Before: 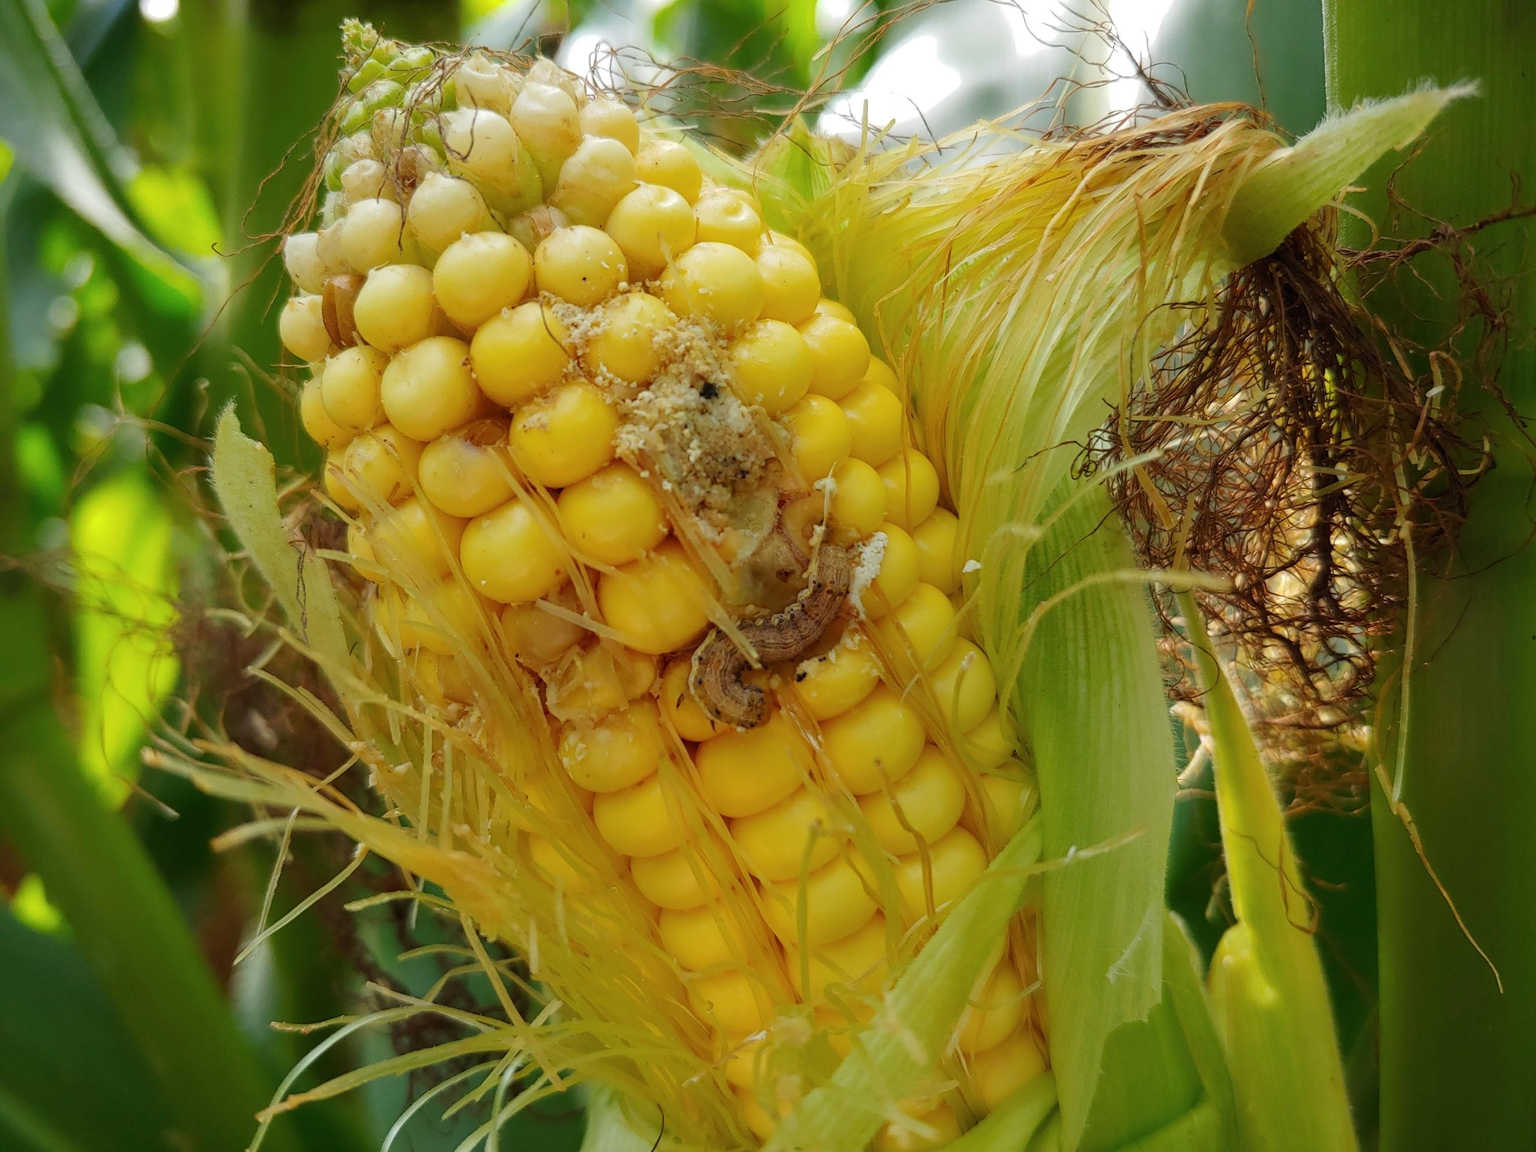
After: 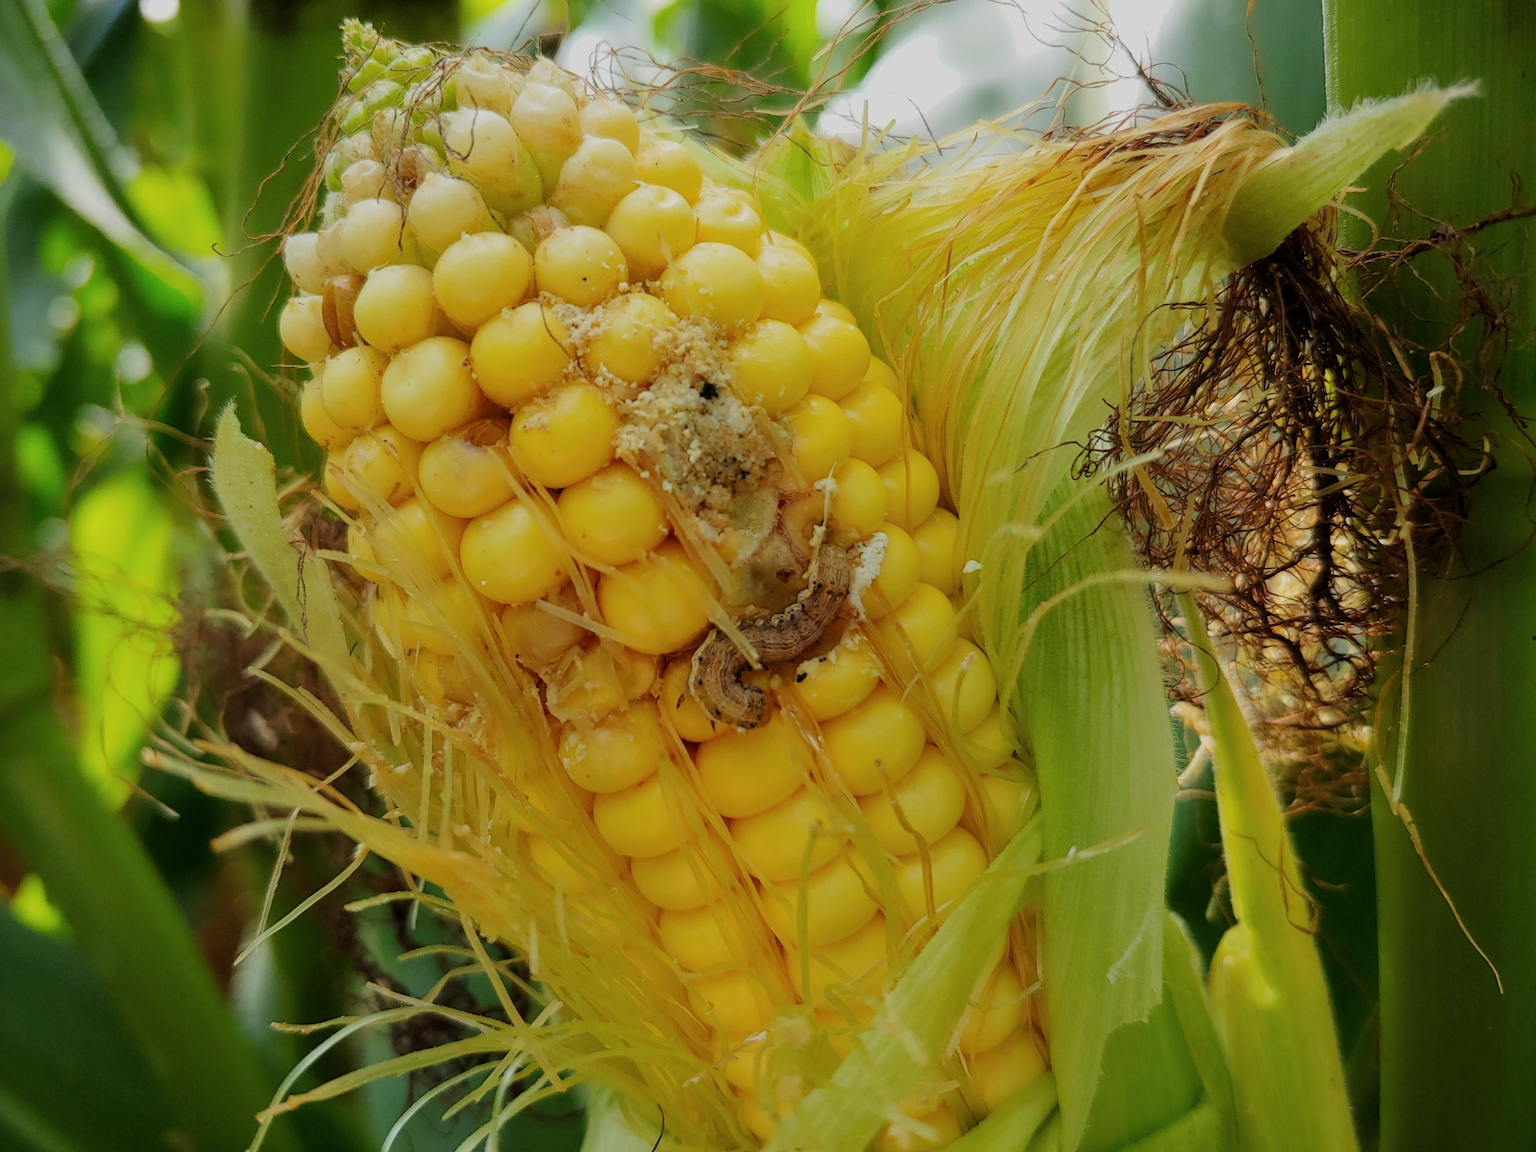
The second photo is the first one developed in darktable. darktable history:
filmic rgb: black relative exposure -7.65 EV, white relative exposure 4.56 EV, hardness 3.61, color science v6 (2022)
color calibration: illuminant same as pipeline (D50), adaptation none (bypass), x 0.332, y 0.335, temperature 5014.68 K
exposure: compensate highlight preservation false
